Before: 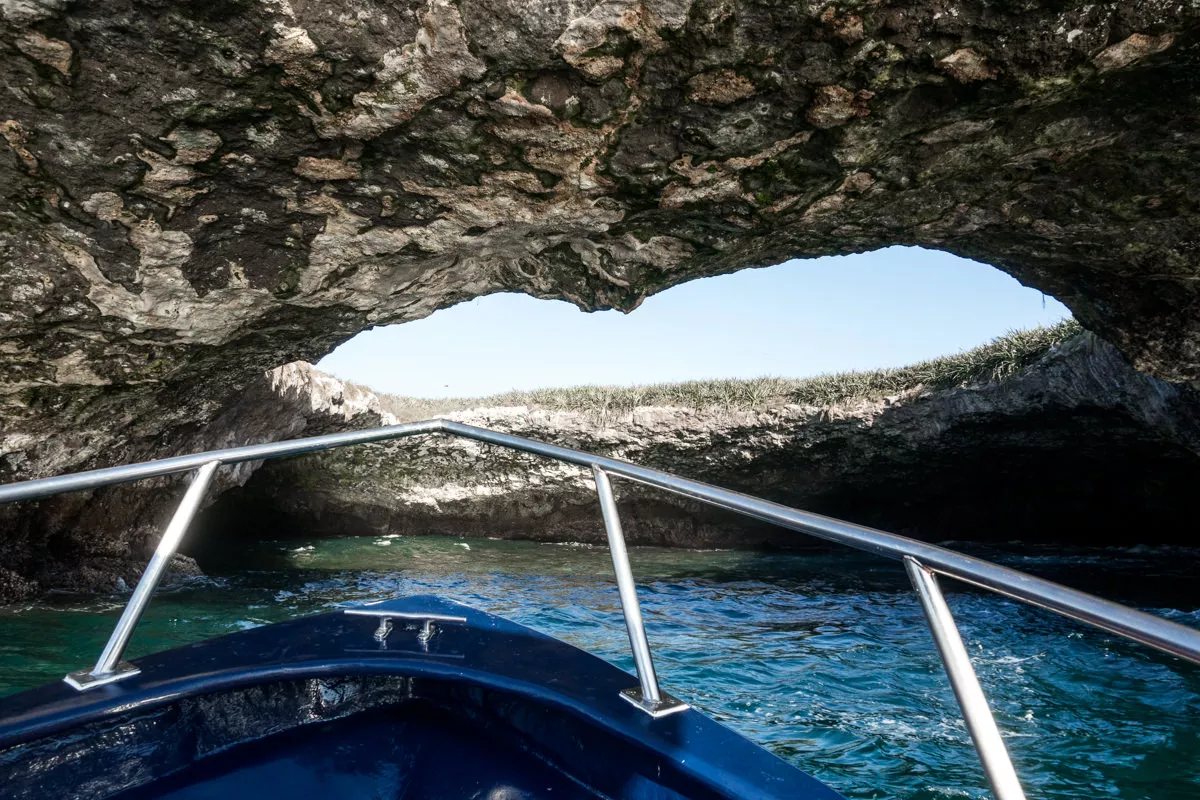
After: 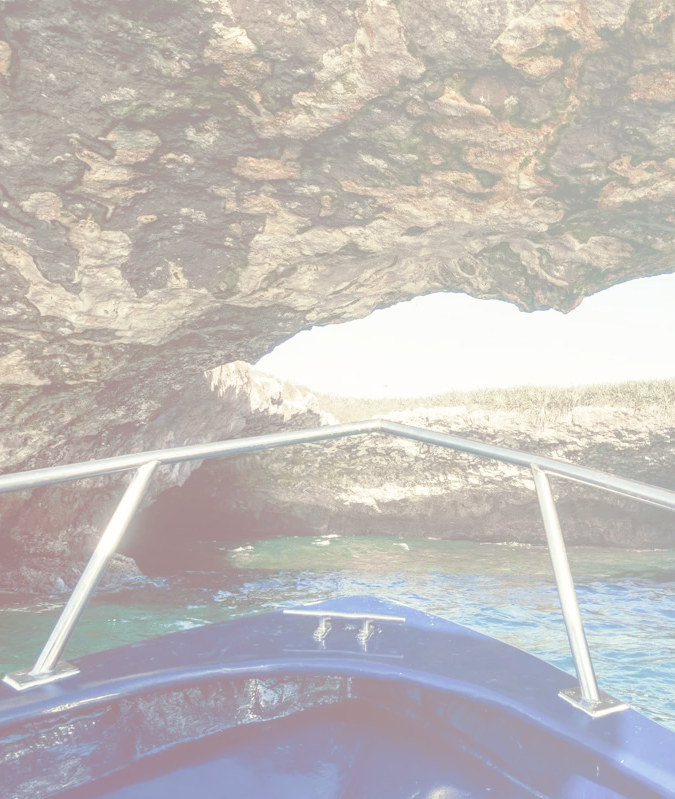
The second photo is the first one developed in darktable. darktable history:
split-toning: compress 20%
bloom: size 85%, threshold 5%, strength 85%
color correction: highlights a* 5.59, highlights b* 5.24, saturation 0.68
crop: left 5.114%, right 38.589%
